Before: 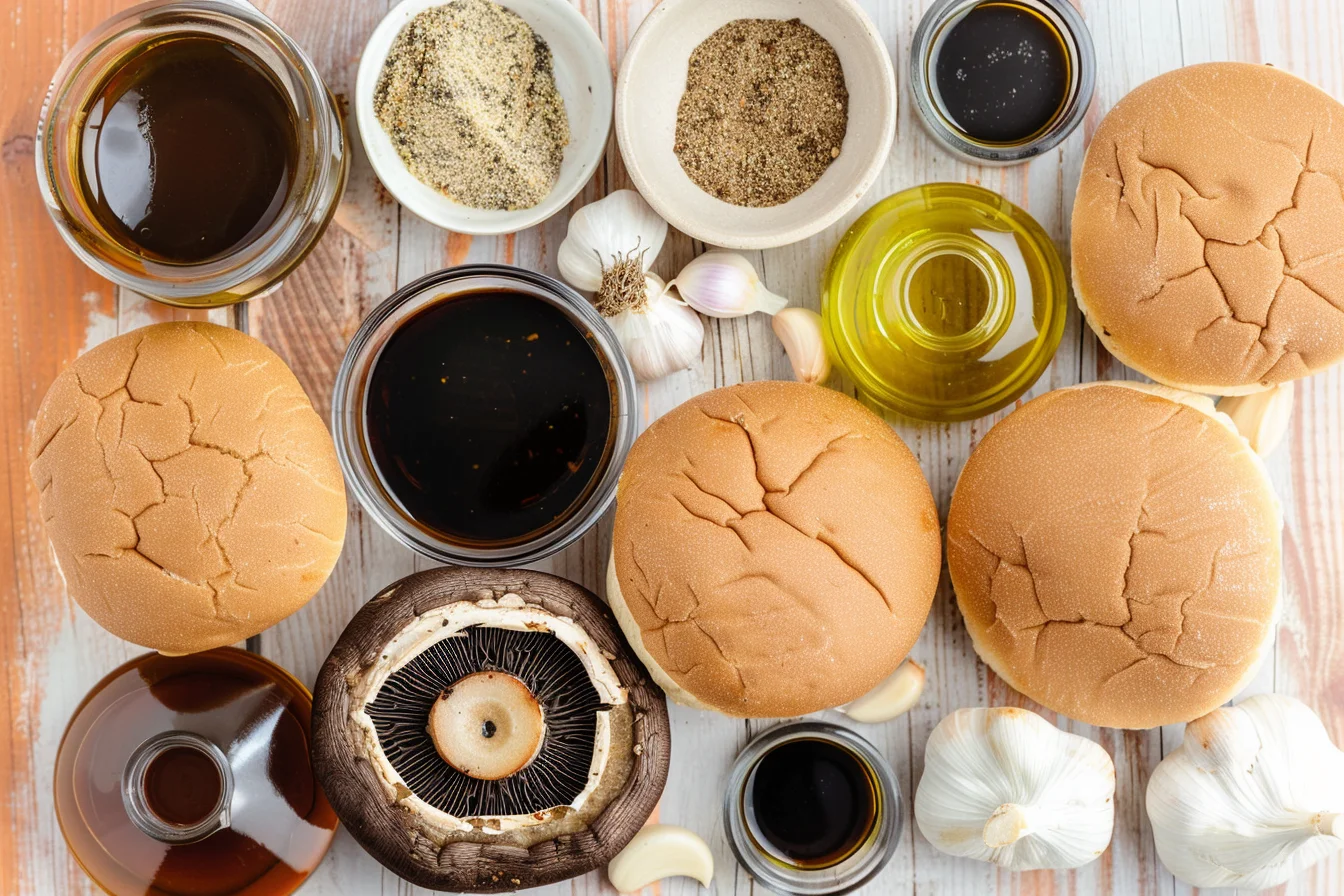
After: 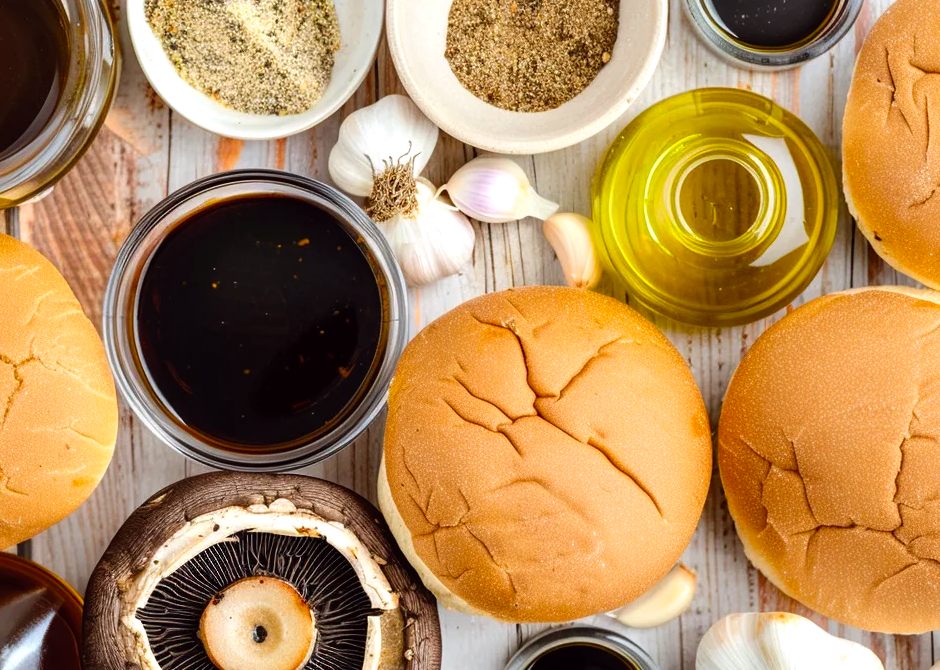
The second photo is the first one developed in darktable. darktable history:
color balance: lift [1, 1.001, 0.999, 1.001], gamma [1, 1.004, 1.007, 0.993], gain [1, 0.991, 0.987, 1.013], contrast 7.5%, contrast fulcrum 10%, output saturation 115%
crop and rotate: left 17.046%, top 10.659%, right 12.989%, bottom 14.553%
